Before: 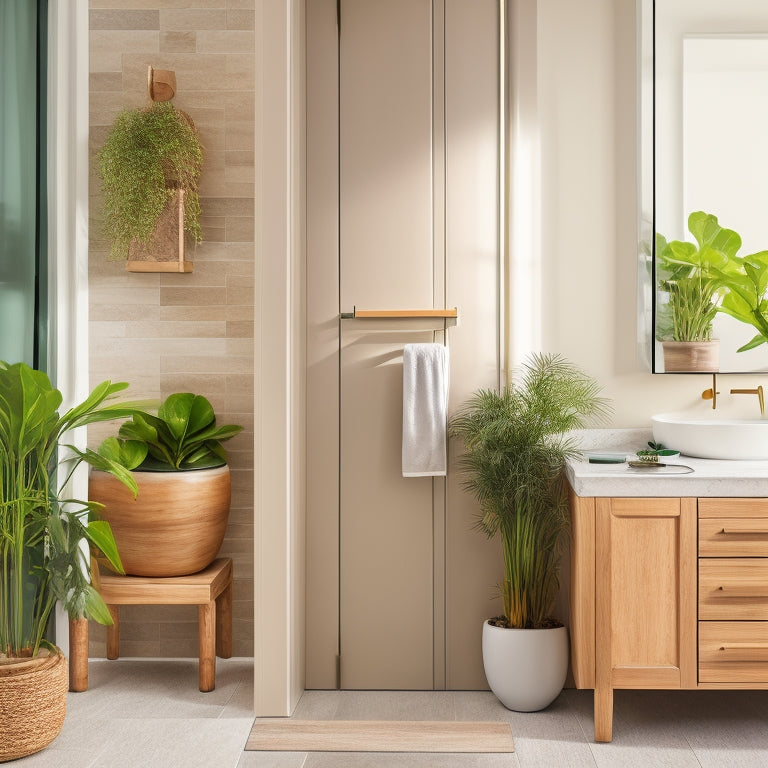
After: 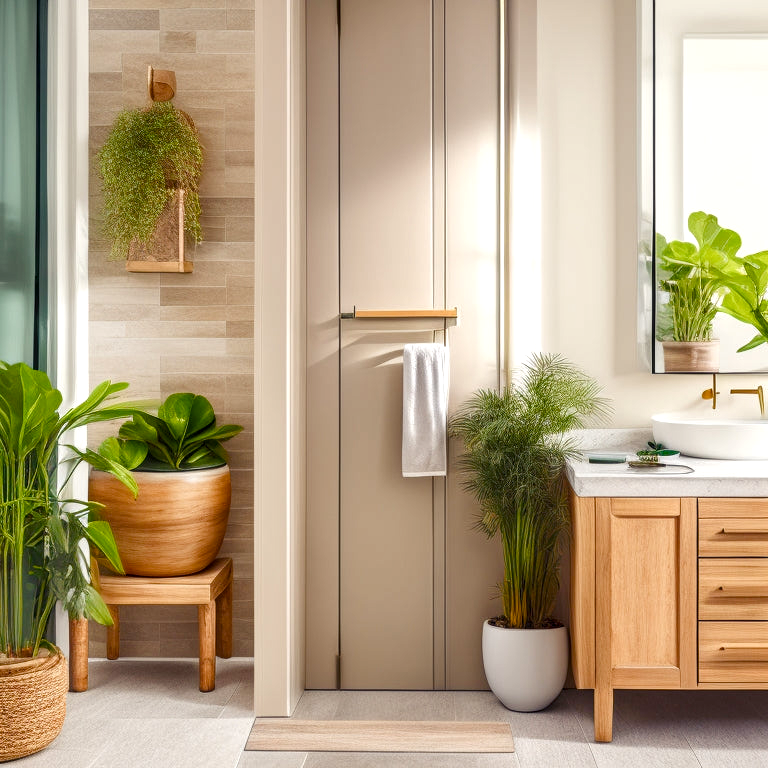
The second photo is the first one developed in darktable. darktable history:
color balance rgb: shadows lift › luminance -21.592%, shadows lift › chroma 6.621%, shadows lift › hue 272.86°, highlights gain › luminance 14.982%, perceptual saturation grading › global saturation 20%, perceptual saturation grading › highlights -25.389%, perceptual saturation grading › shadows 49.86%
local contrast: on, module defaults
